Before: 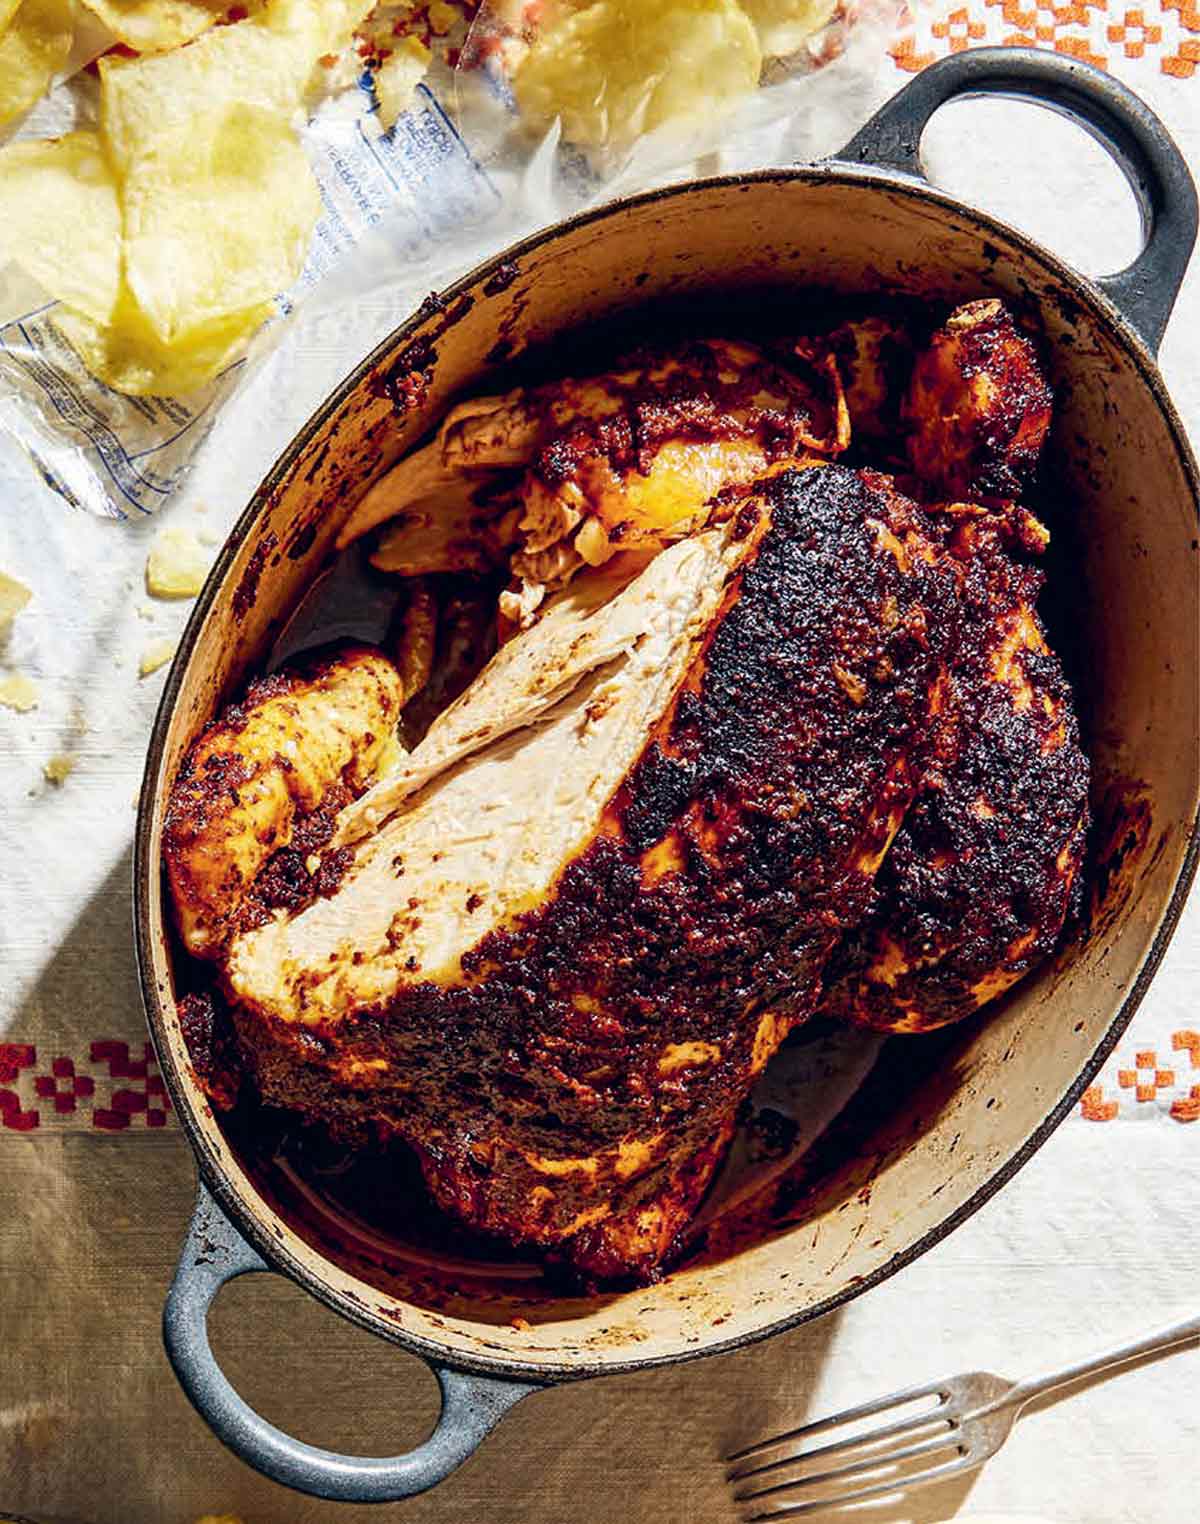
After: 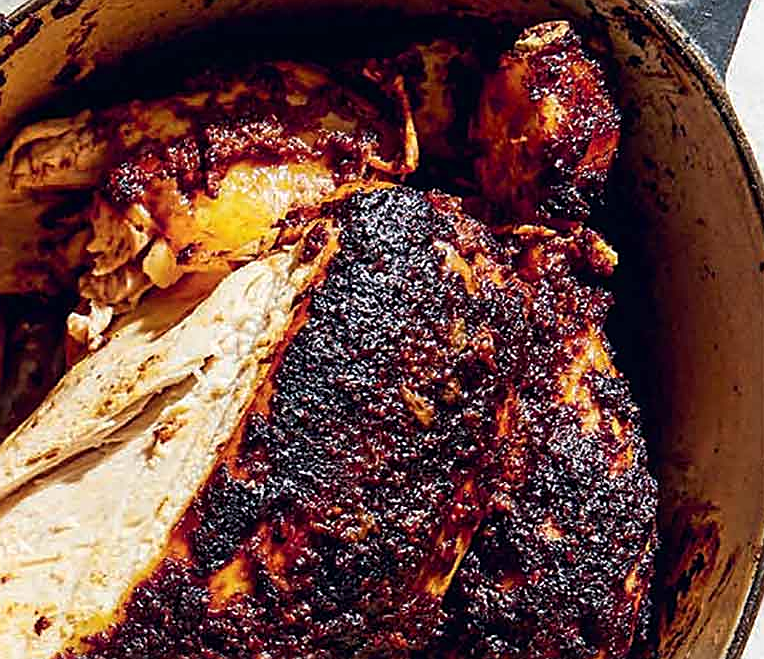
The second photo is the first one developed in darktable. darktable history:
crop: left 36.005%, top 18.293%, right 0.31%, bottom 38.444%
shadows and highlights: shadows -24.28, highlights 49.77, soften with gaussian
sharpen: on, module defaults
